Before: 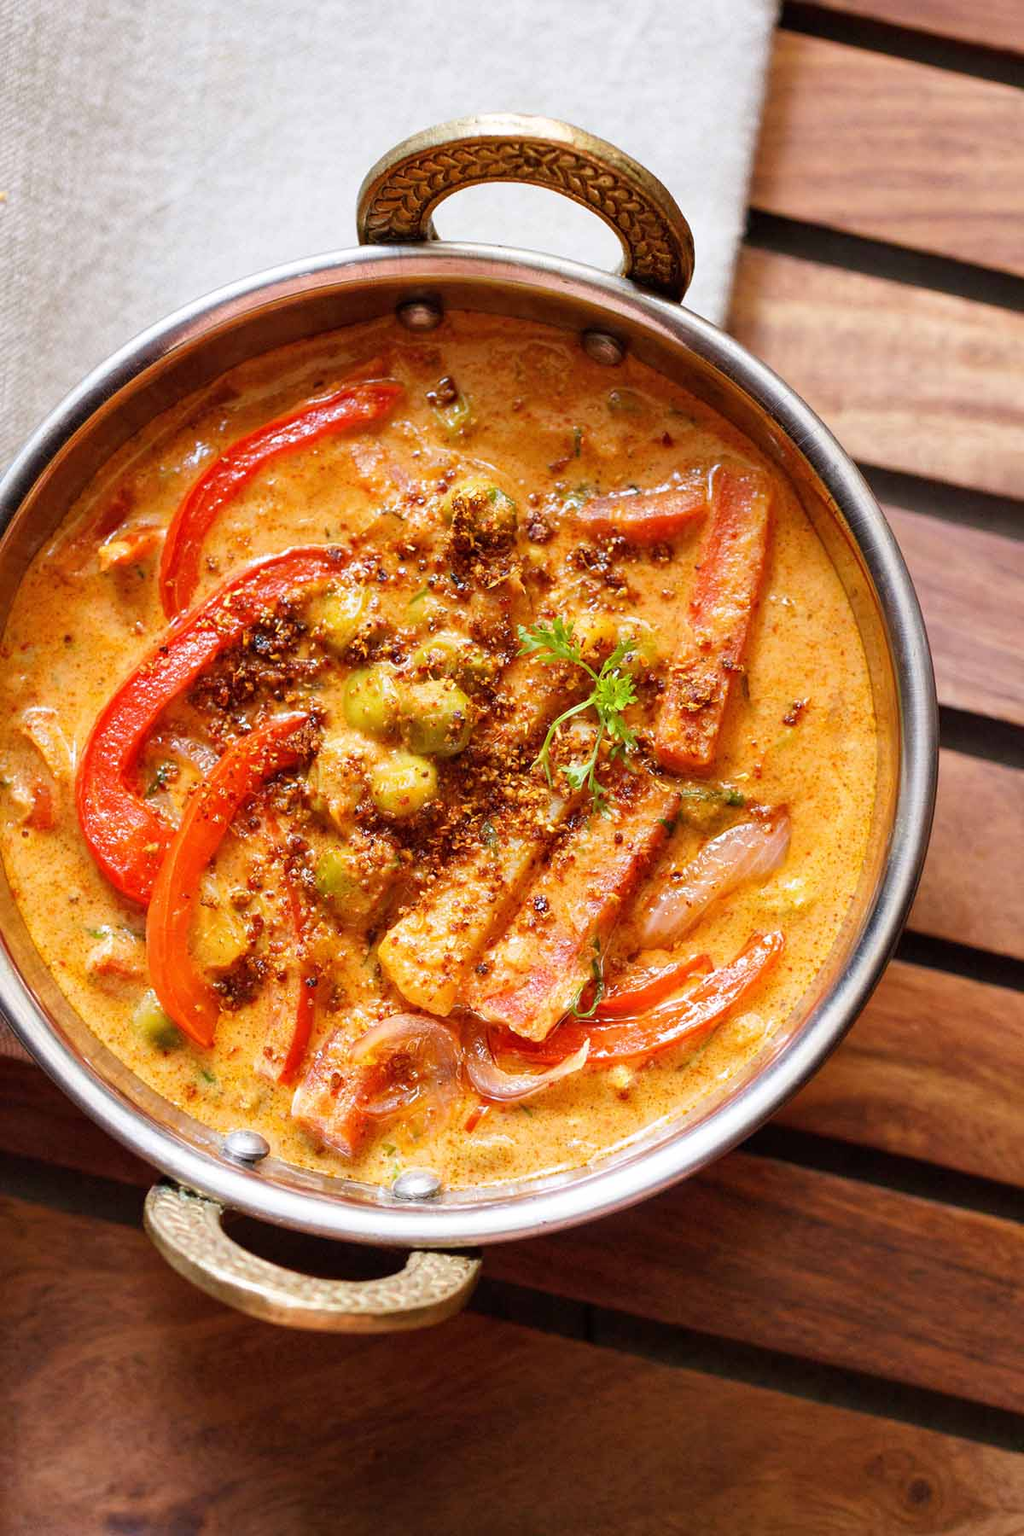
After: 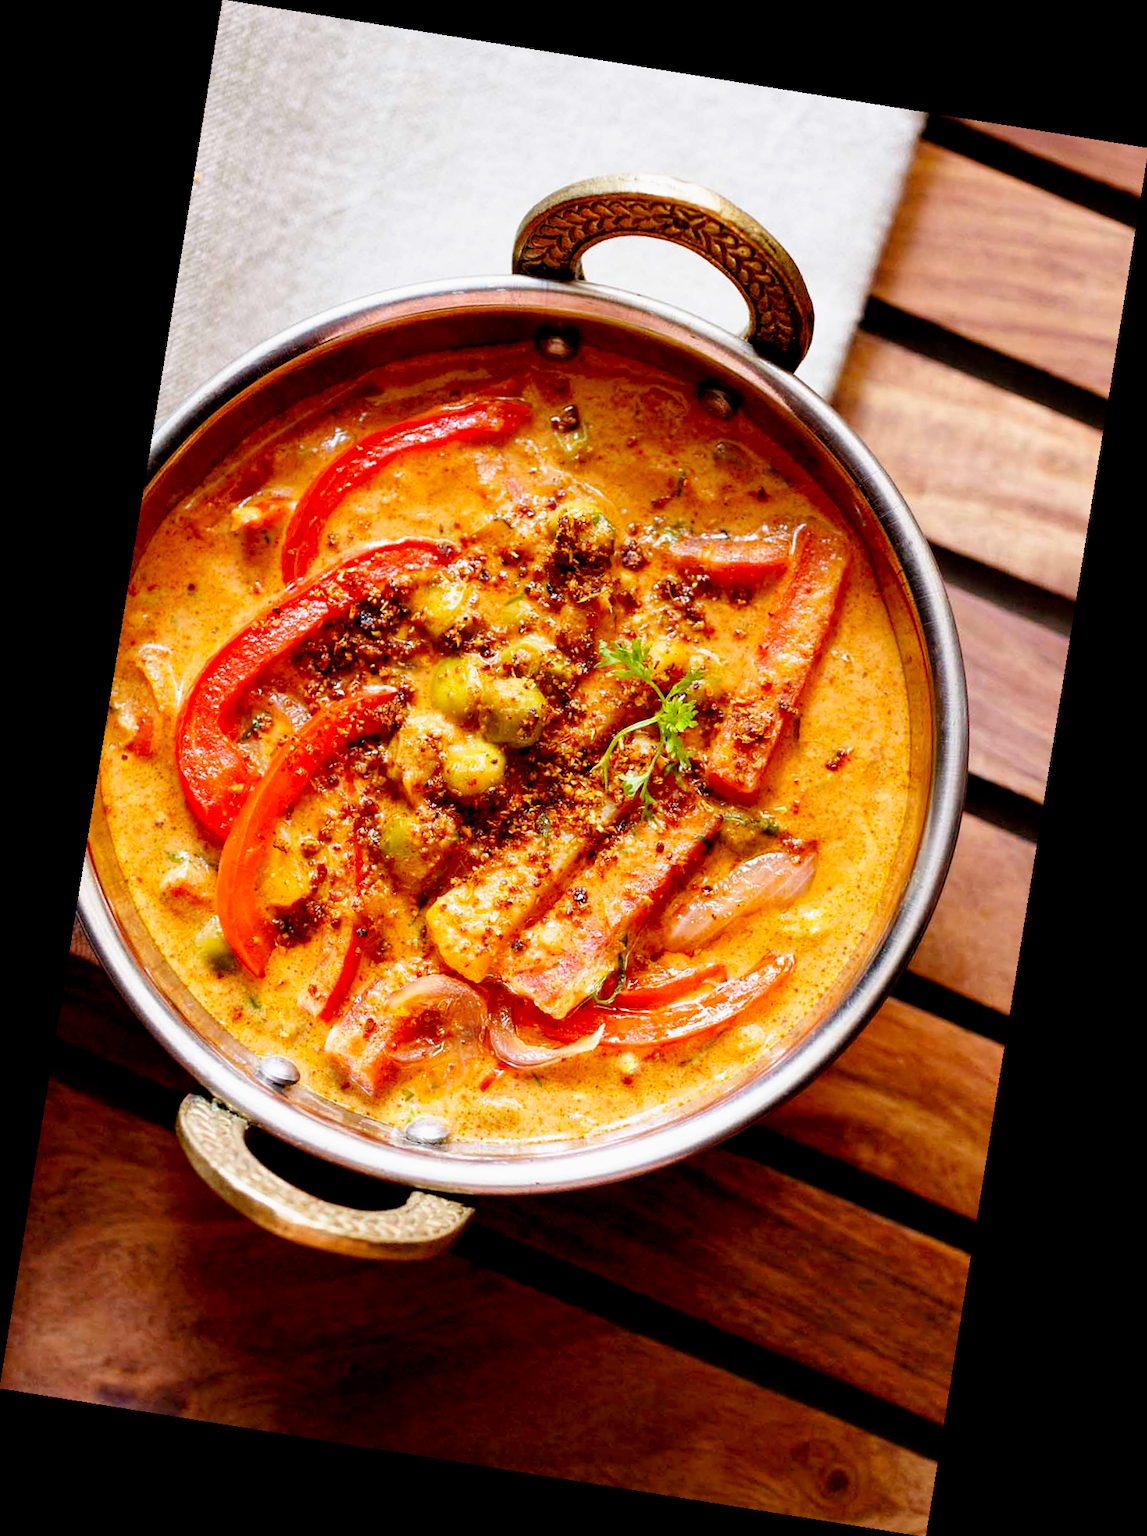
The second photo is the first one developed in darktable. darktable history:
filmic rgb: black relative exposure -6.3 EV, white relative exposure 2.8 EV, threshold 3 EV, target black luminance 0%, hardness 4.6, latitude 67.35%, contrast 1.292, shadows ↔ highlights balance -3.5%, preserve chrominance no, color science v4 (2020), contrast in shadows soft, enable highlight reconstruction true
rotate and perspective: rotation 9.12°, automatic cropping off
